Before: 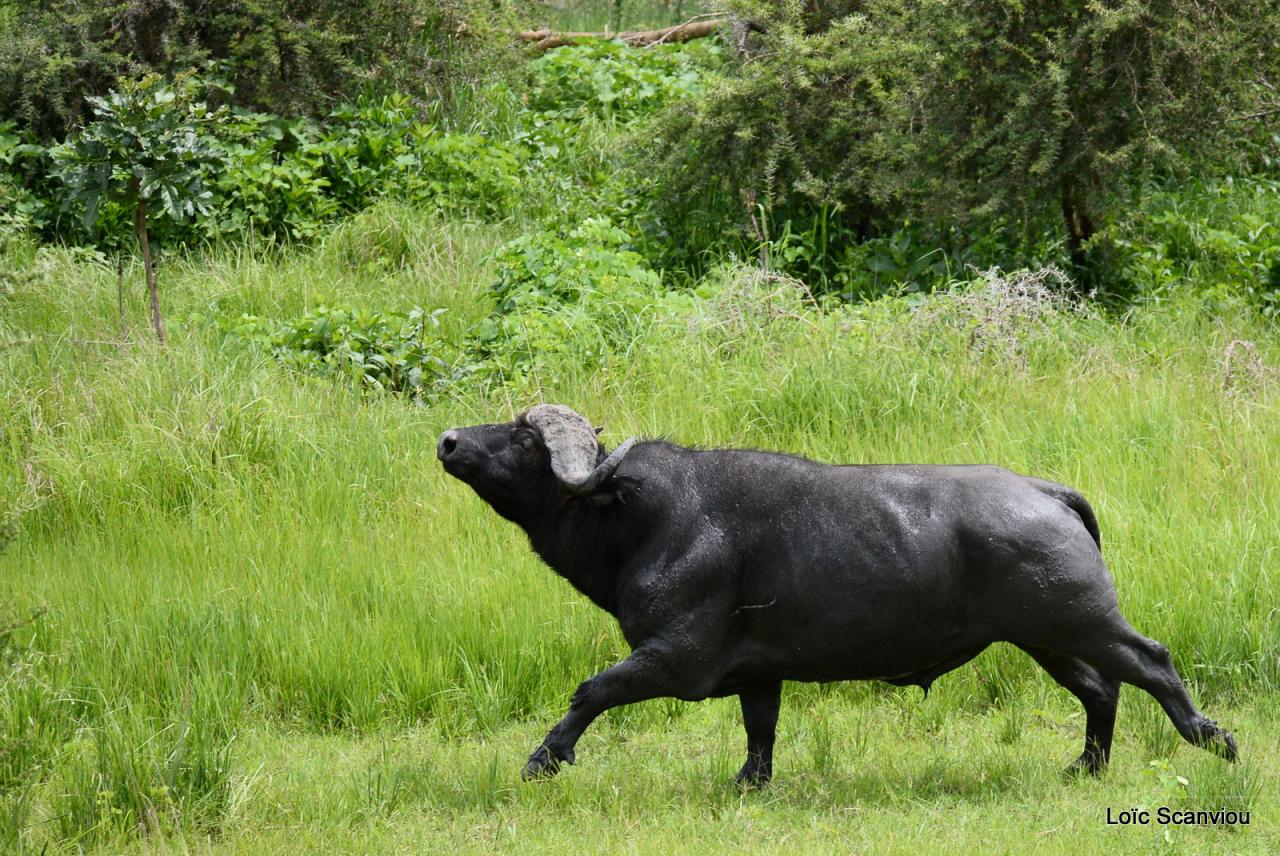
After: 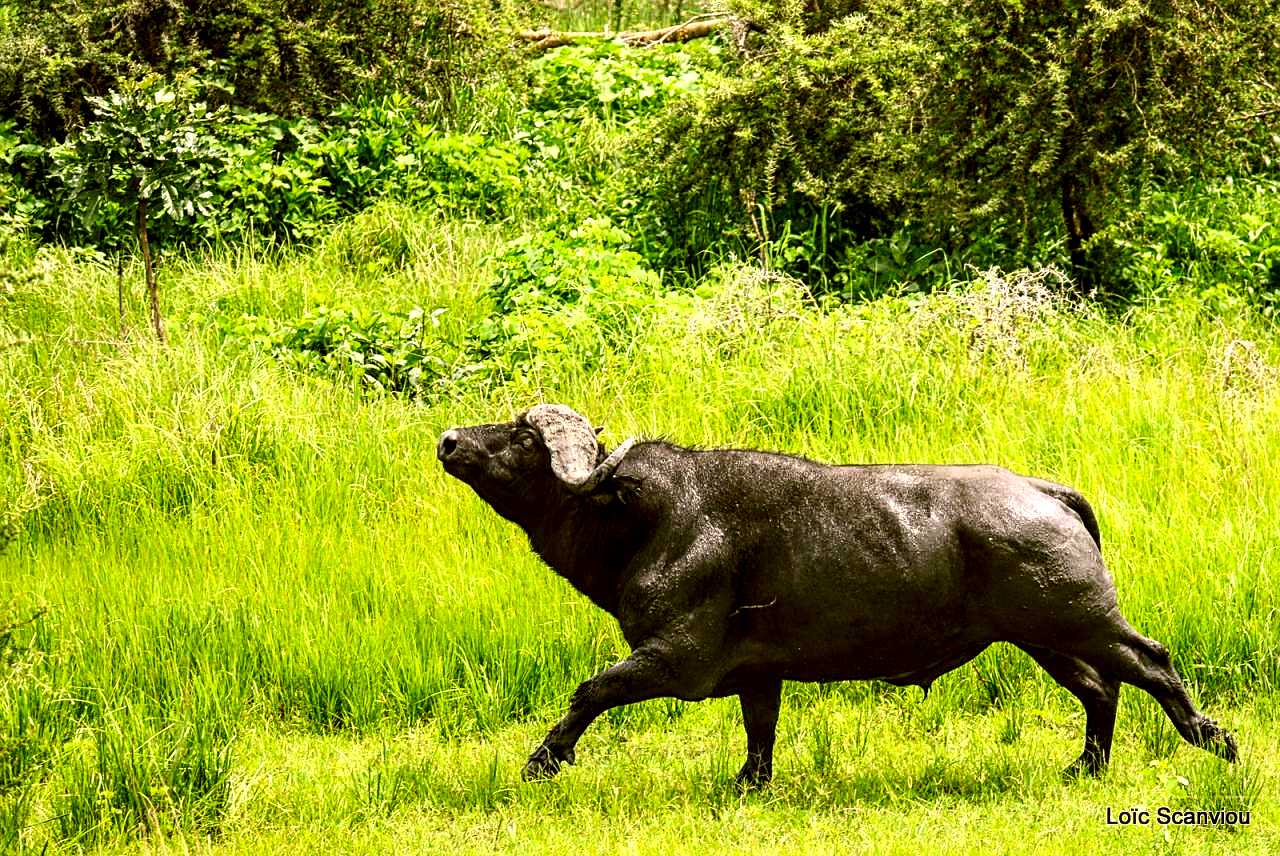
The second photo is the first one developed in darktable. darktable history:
local contrast: highlights 64%, shadows 54%, detail 168%, midtone range 0.51
sharpen: on, module defaults
exposure: black level correction 0, exposure 0.499 EV, compensate exposure bias true, compensate highlight preservation false
contrast brightness saturation: contrast 0.159, saturation 0.313
color correction: highlights a* 8.26, highlights b* 15.78, shadows a* -0.661, shadows b* 26.95
